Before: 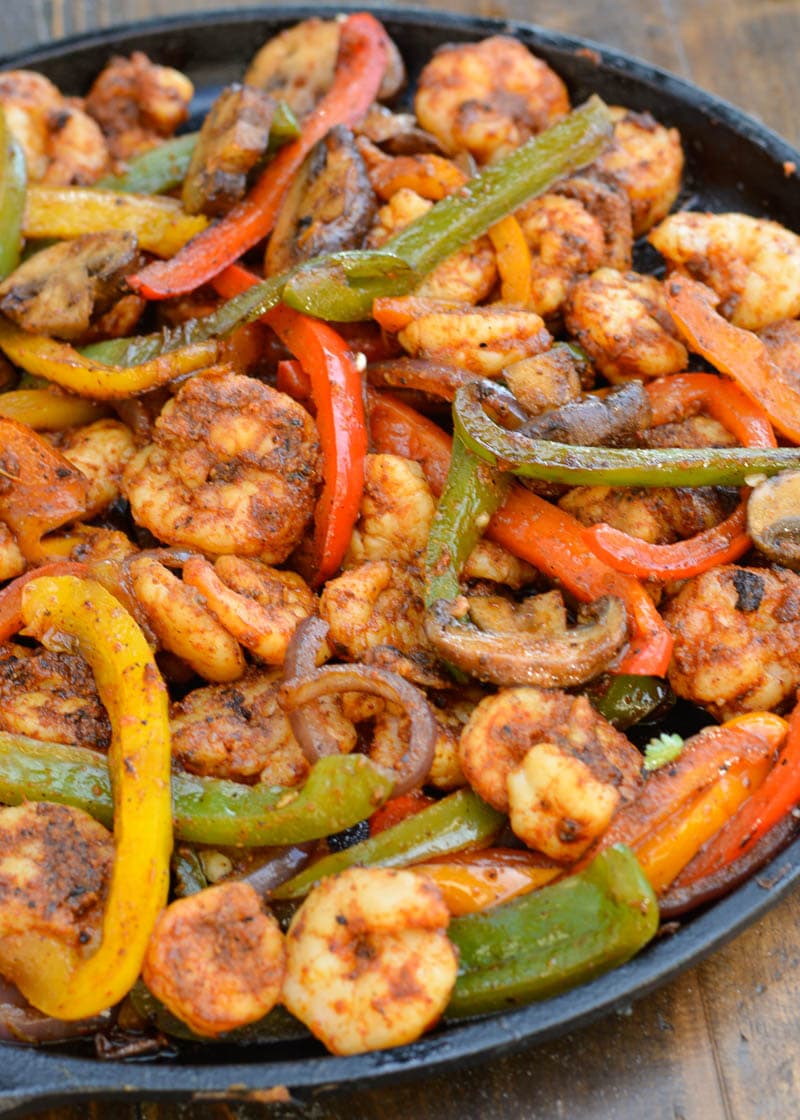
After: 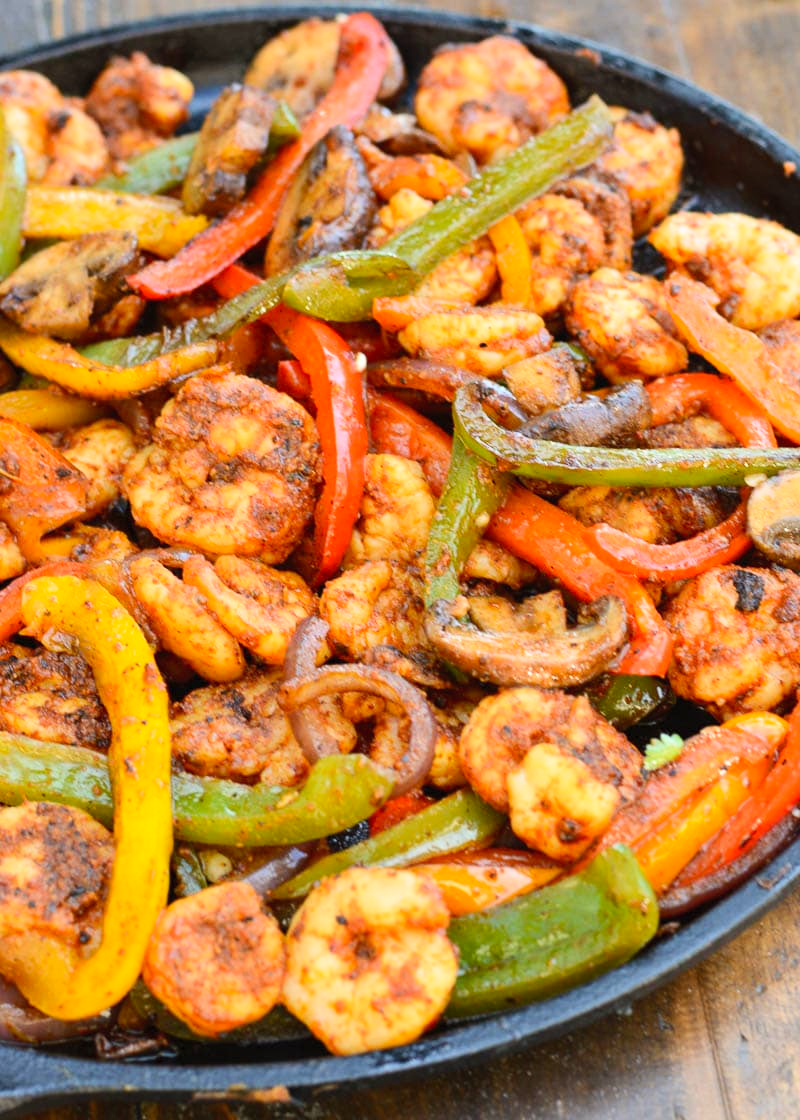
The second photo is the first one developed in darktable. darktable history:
exposure: exposure -0.04 EV, compensate highlight preservation false
contrast brightness saturation: contrast 0.204, brightness 0.167, saturation 0.223
